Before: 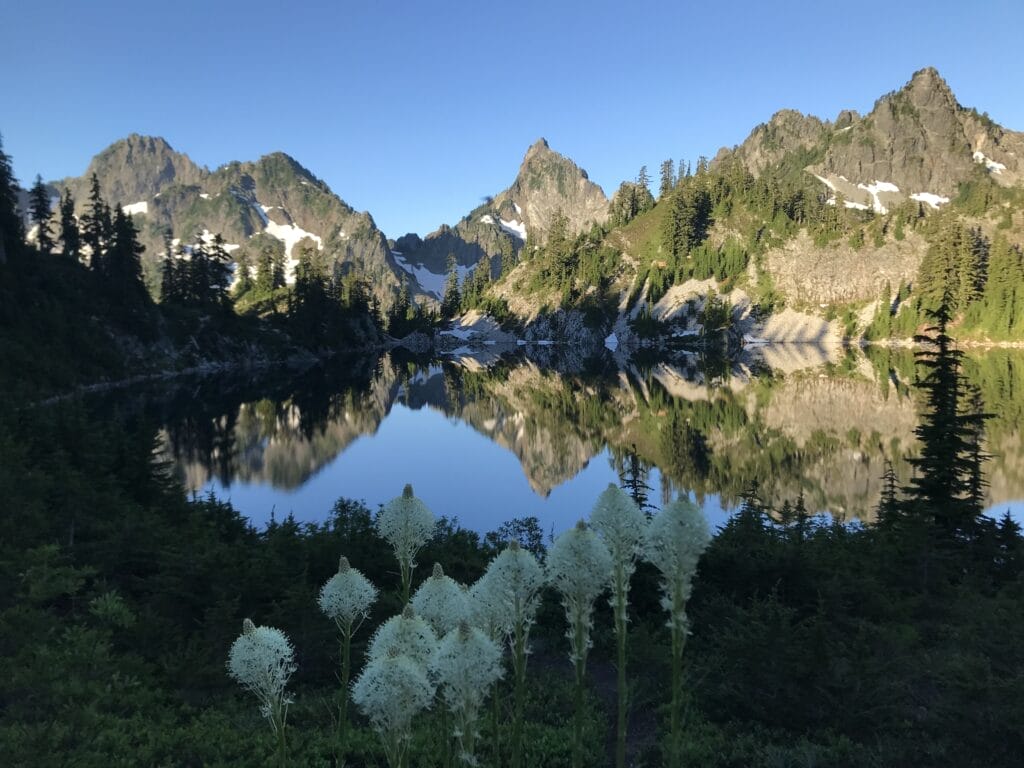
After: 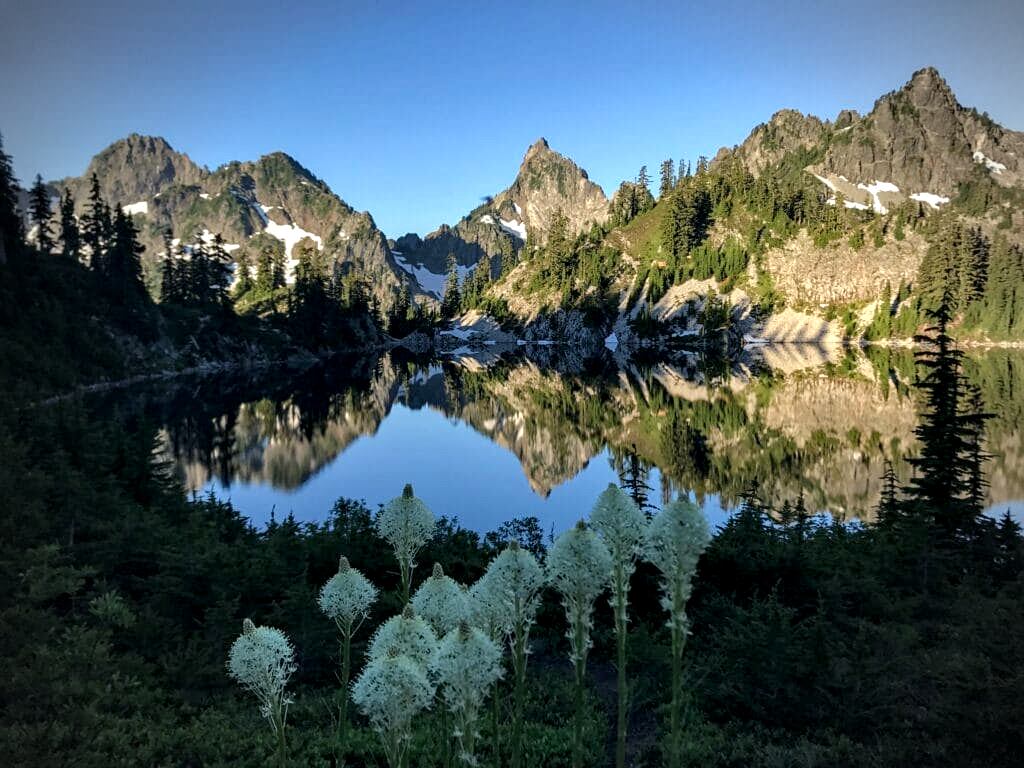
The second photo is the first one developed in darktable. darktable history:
local contrast: highlights 20%, detail 150%
haze removal: compatibility mode true, adaptive false
vignetting: fall-off start 71.74%
sharpen: amount 0.2
